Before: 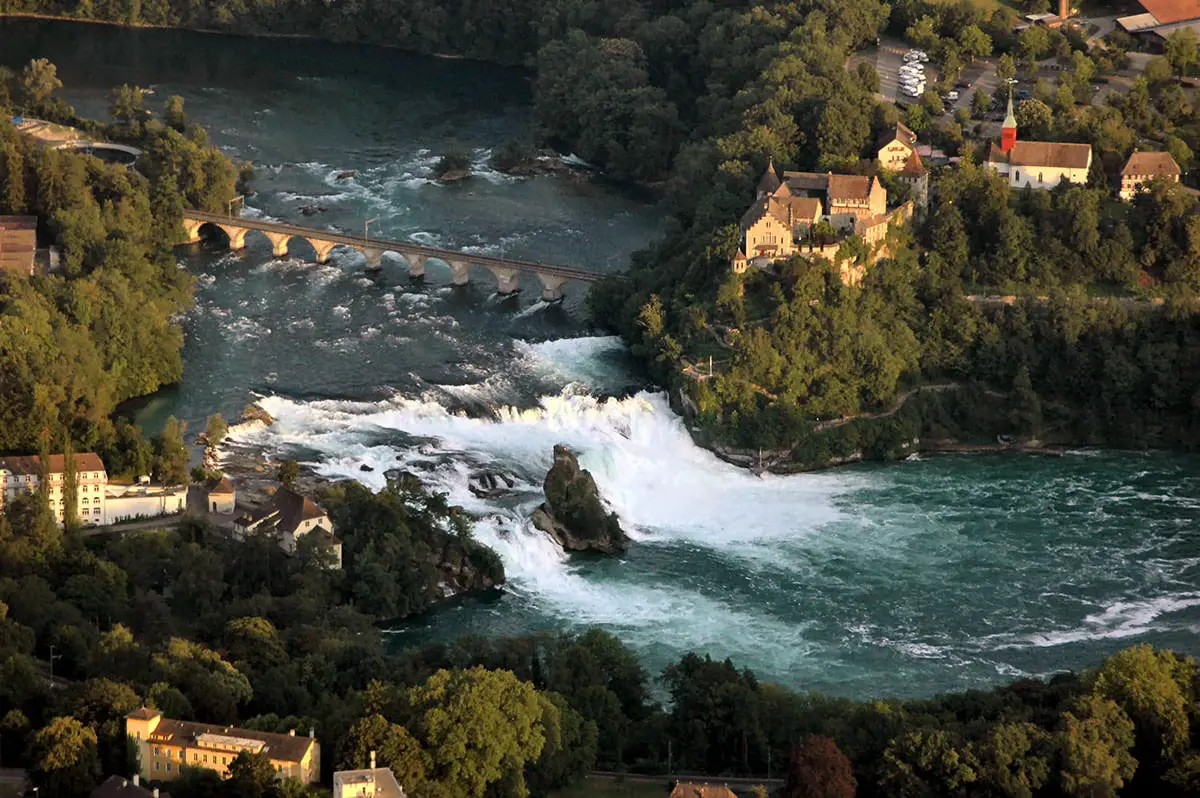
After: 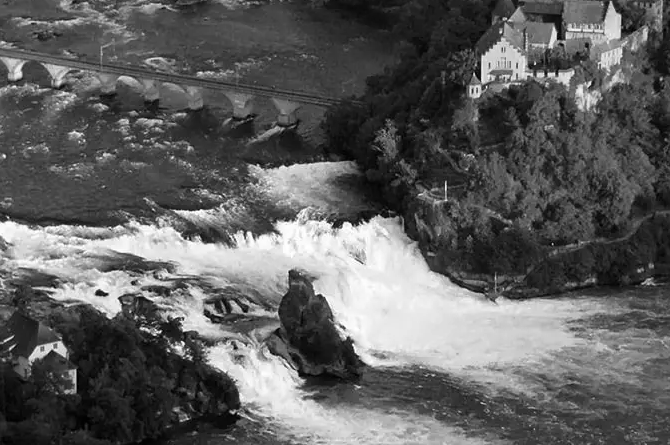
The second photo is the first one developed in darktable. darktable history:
contrast brightness saturation: saturation -1
rgb levels: mode RGB, independent channels, levels [[0, 0.5, 1], [0, 0.521, 1], [0, 0.536, 1]]
color balance: mode lift, gamma, gain (sRGB), lift [1, 0.99, 1.01, 0.992], gamma [1, 1.037, 0.974, 0.963]
crop and rotate: left 22.13%, top 22.054%, right 22.026%, bottom 22.102%
